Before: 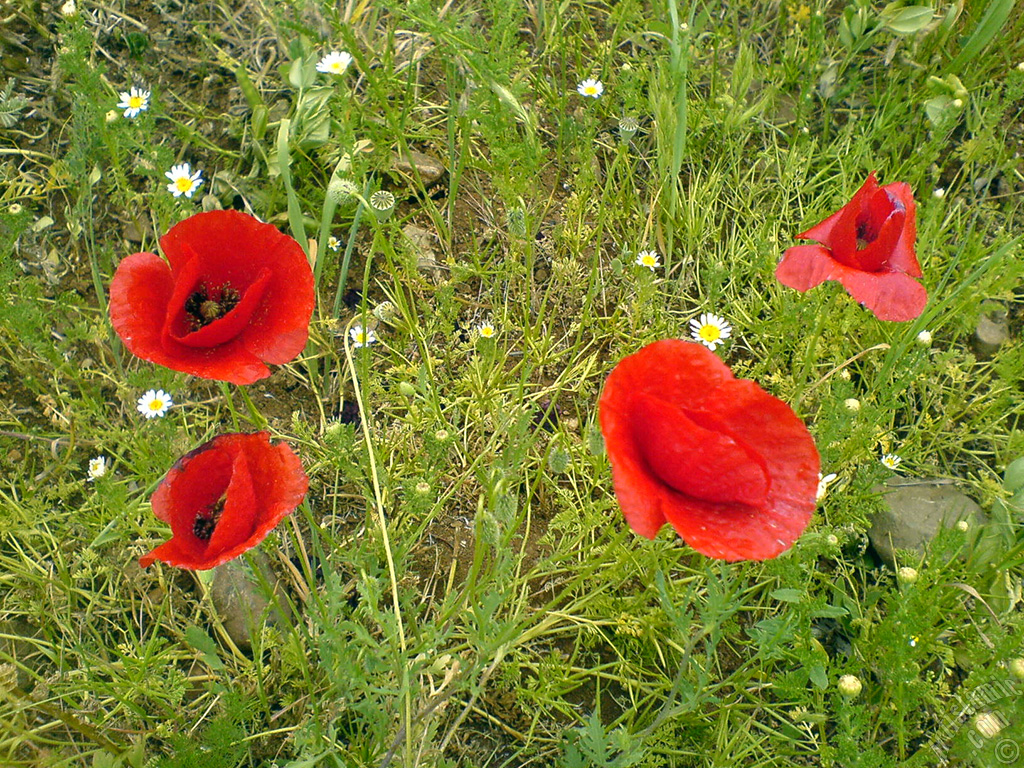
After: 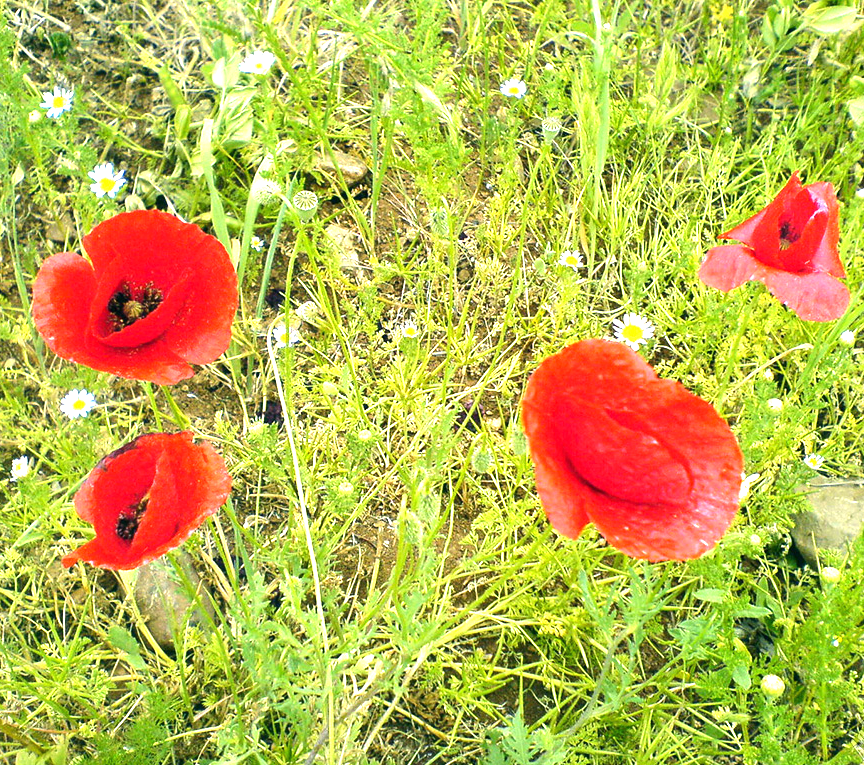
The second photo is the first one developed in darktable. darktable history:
tone equalizer: -8 EV -0.417 EV, -7 EV -0.389 EV, -6 EV -0.333 EV, -5 EV -0.222 EV, -3 EV 0.222 EV, -2 EV 0.333 EV, -1 EV 0.389 EV, +0 EV 0.417 EV, edges refinement/feathering 500, mask exposure compensation -1.57 EV, preserve details no
exposure: black level correction 0, exposure 1.1 EV, compensate highlight preservation false
crop: left 7.598%, right 7.873%
